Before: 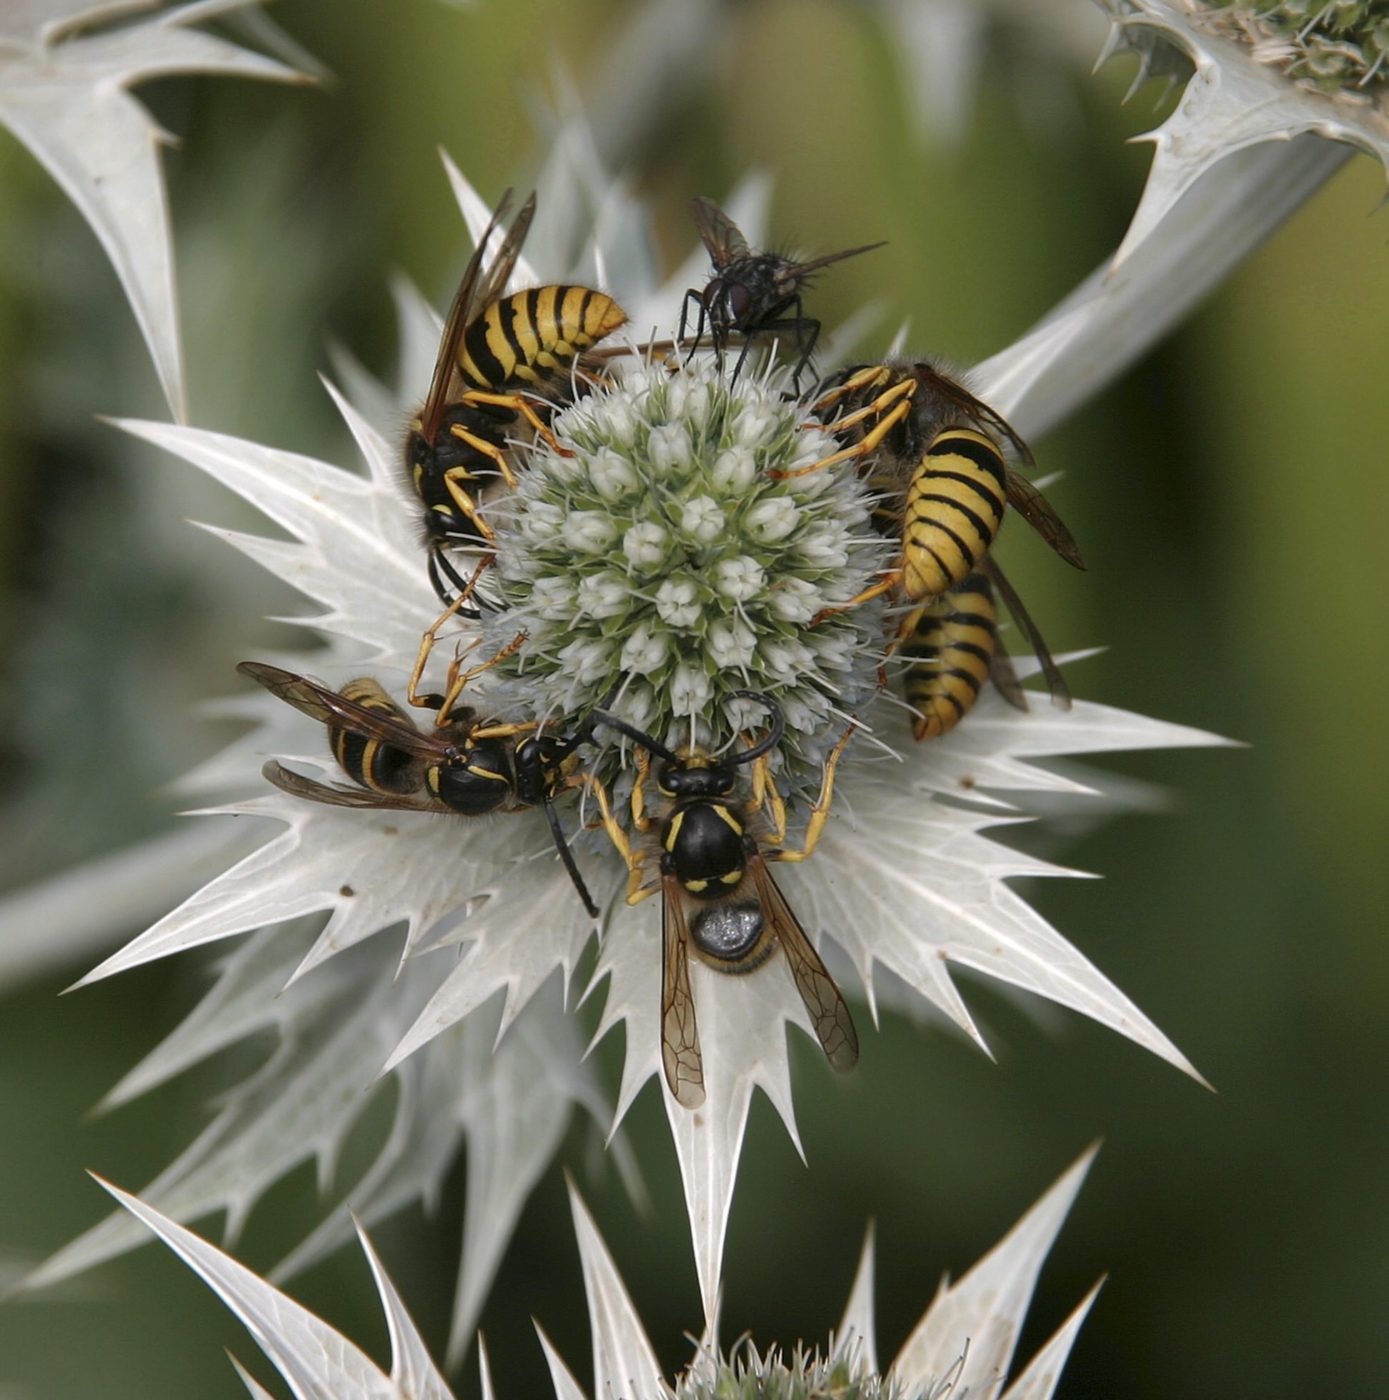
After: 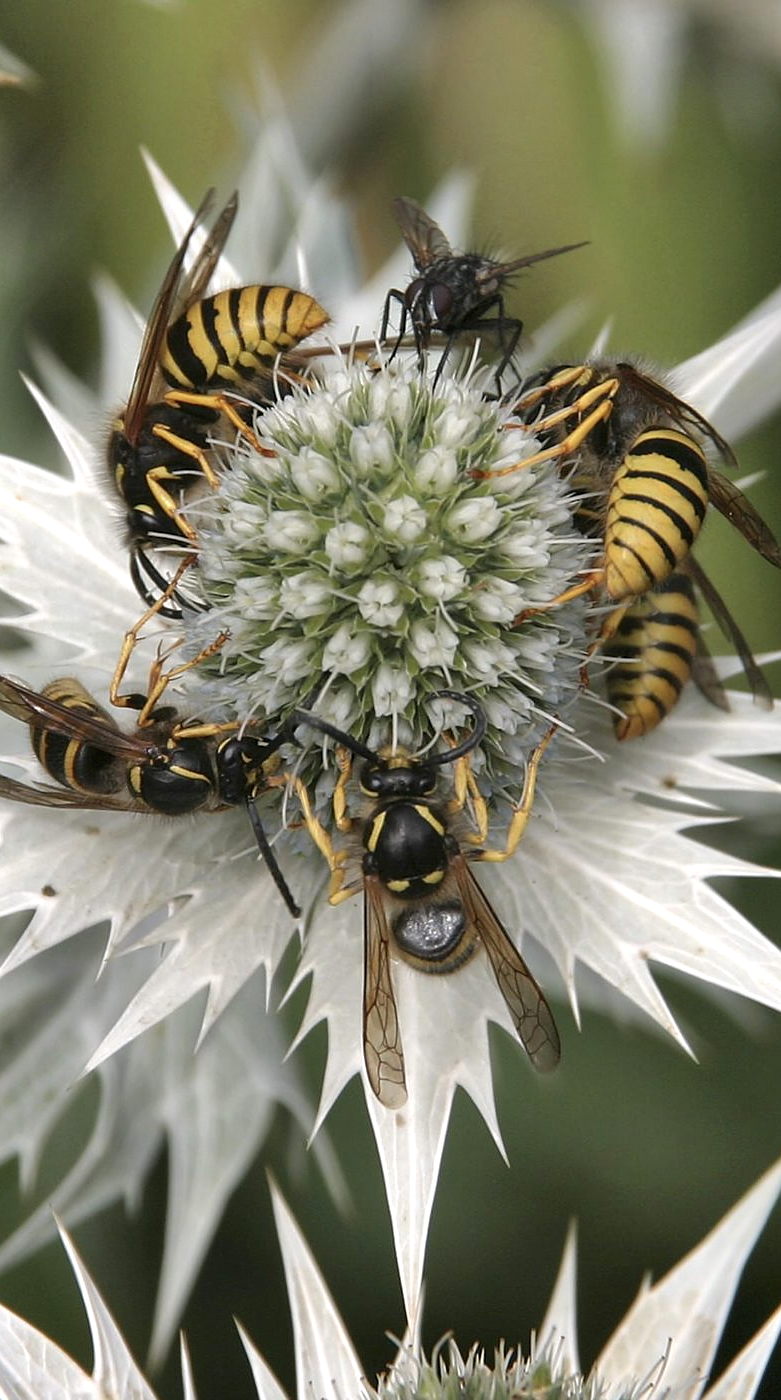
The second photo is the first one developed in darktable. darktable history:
sharpen: radius 1
crop: left 21.496%, right 22.254%
shadows and highlights: radius 110.86, shadows 51.09, white point adjustment 9.16, highlights -4.17, highlights color adjustment 32.2%, soften with gaussian
